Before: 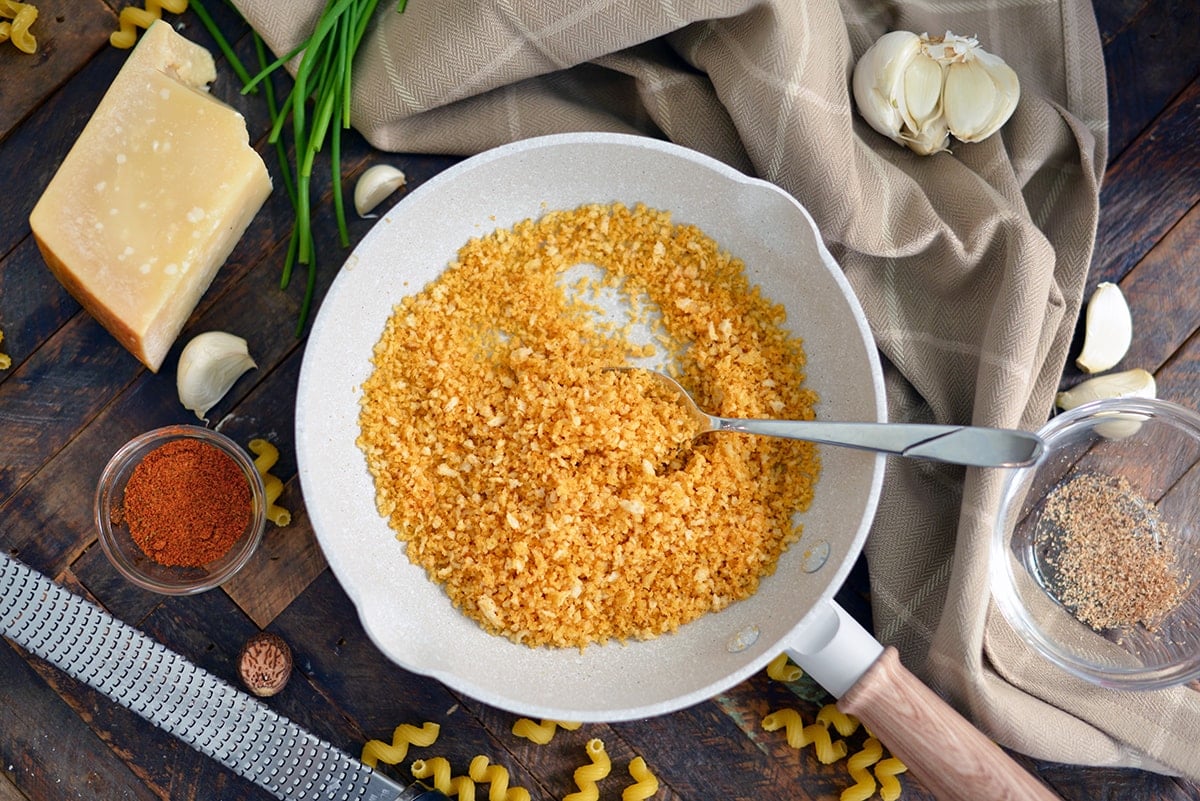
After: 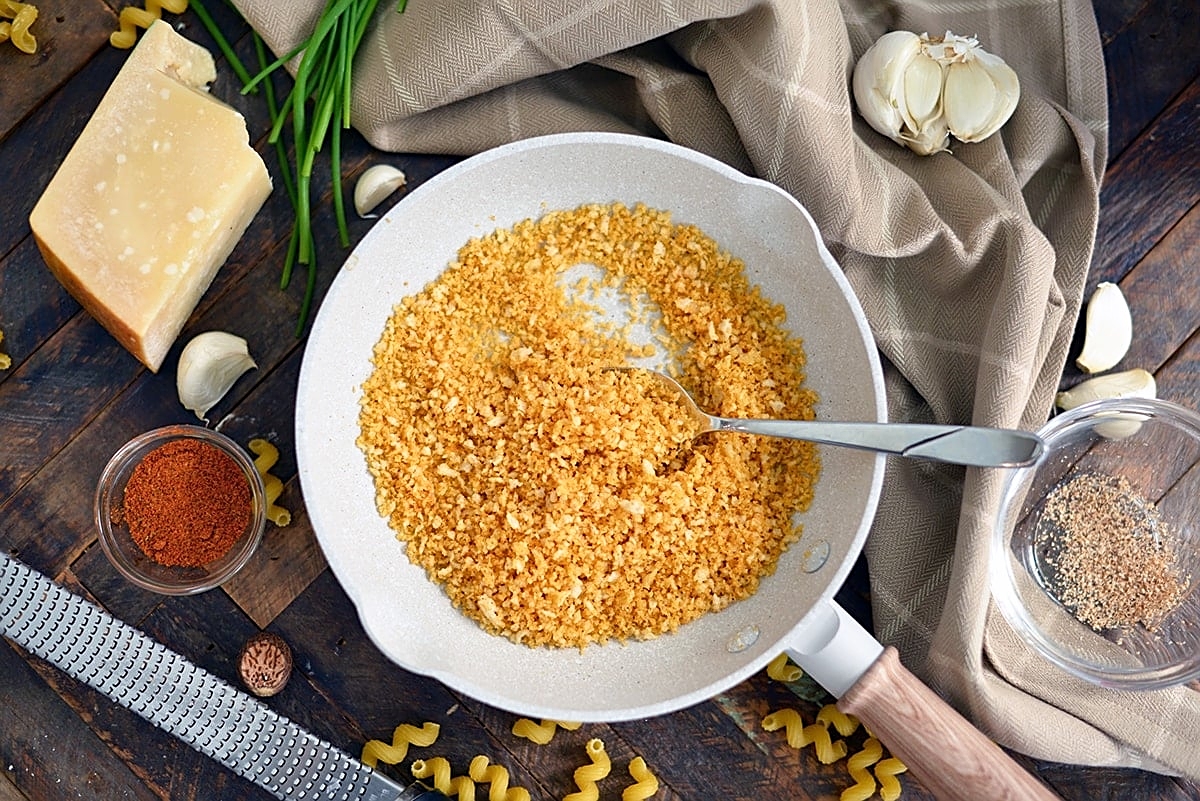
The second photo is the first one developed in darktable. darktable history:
shadows and highlights: shadows 1.85, highlights 41.35
sharpen: amount 0.495
